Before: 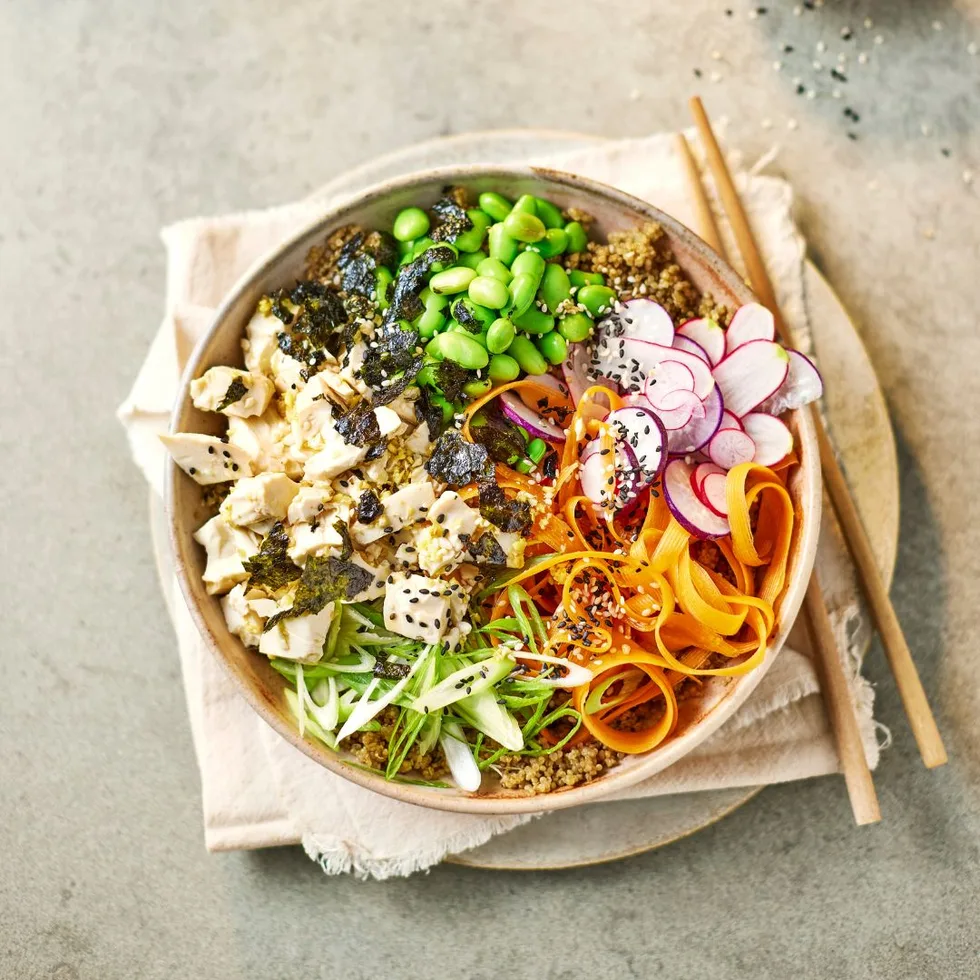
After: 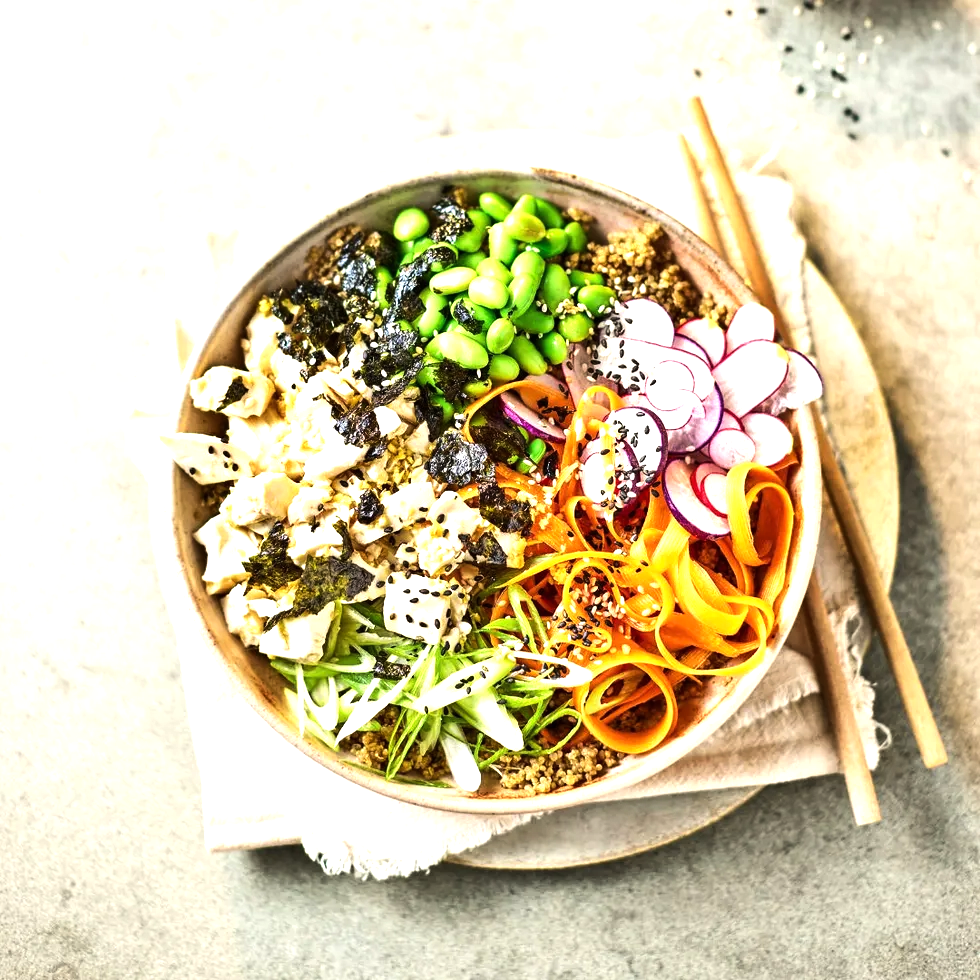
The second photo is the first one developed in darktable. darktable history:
exposure: compensate highlight preservation false
tone equalizer: -8 EV -1.07 EV, -7 EV -1.03 EV, -6 EV -0.856 EV, -5 EV -0.61 EV, -3 EV 0.546 EV, -2 EV 0.839 EV, -1 EV 0.986 EV, +0 EV 1.07 EV, edges refinement/feathering 500, mask exposure compensation -1.57 EV, preserve details no
